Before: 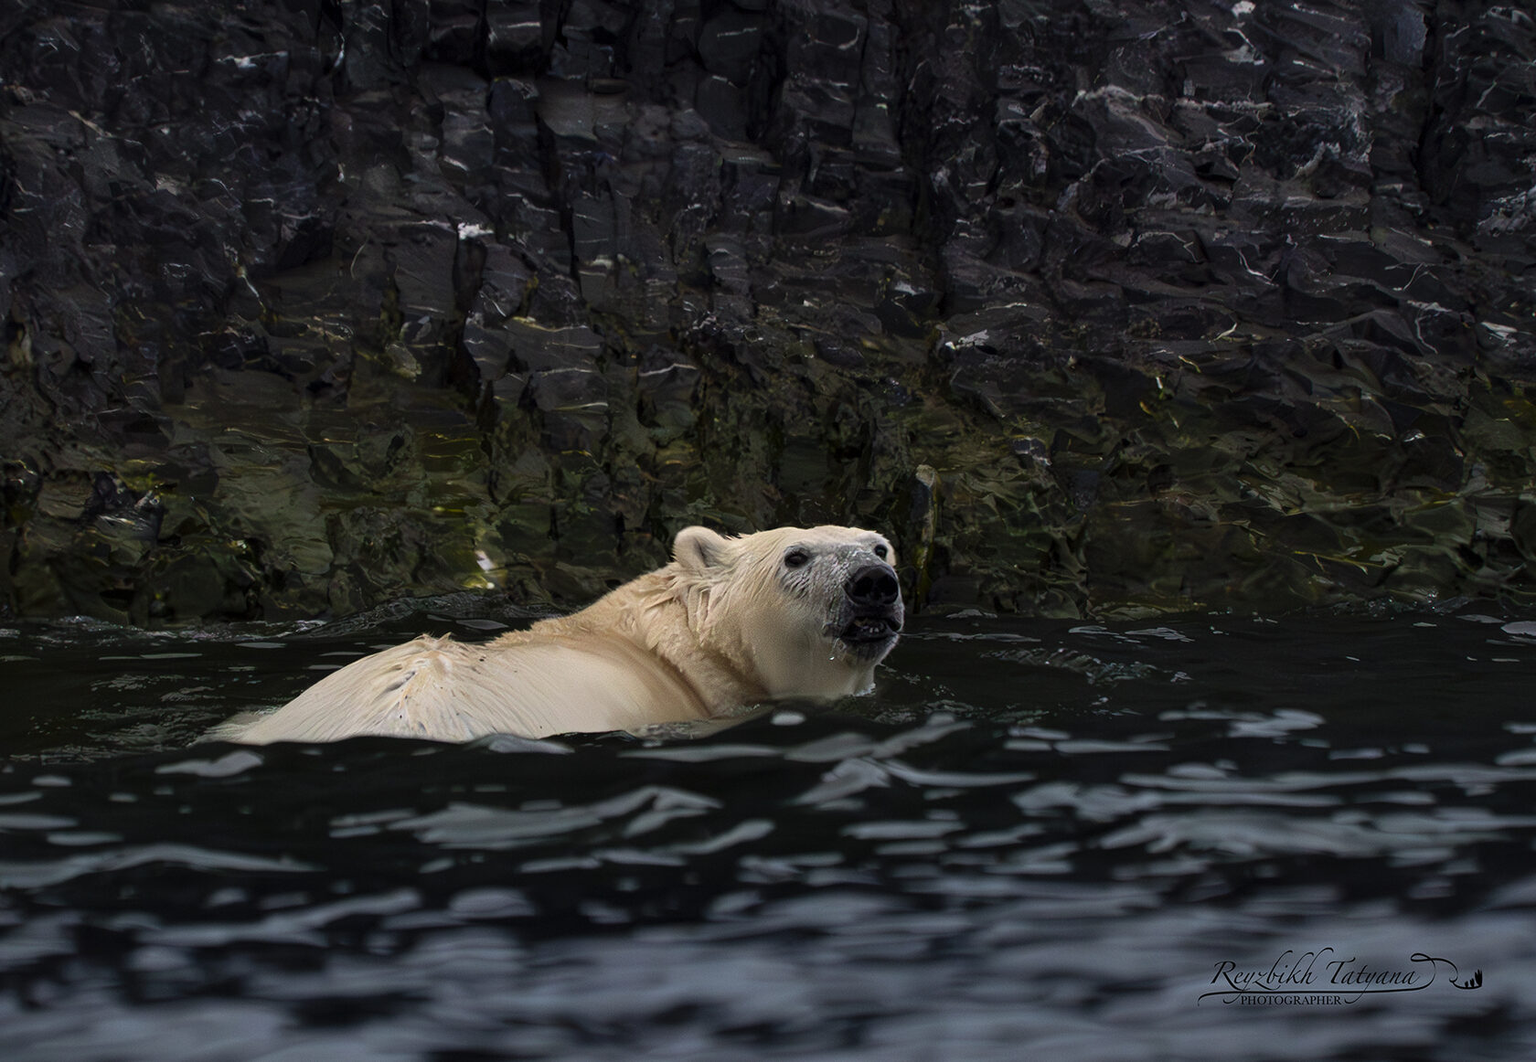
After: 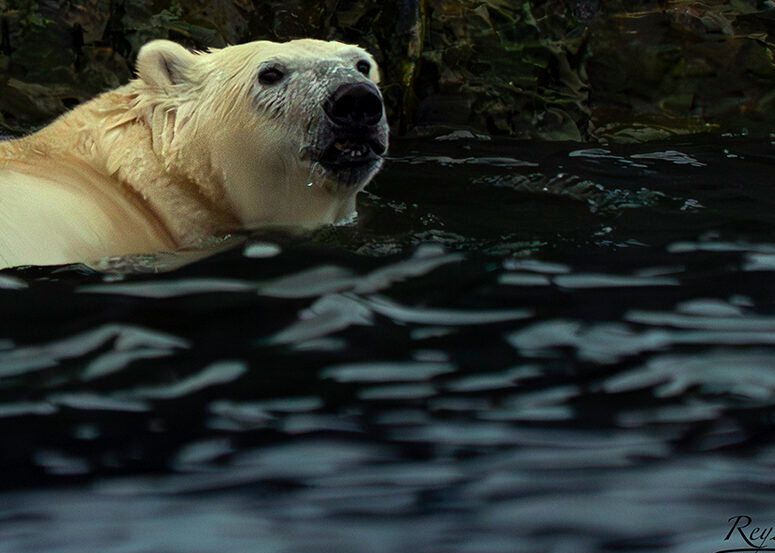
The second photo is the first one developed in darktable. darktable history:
color balance rgb: shadows lift › chroma 0.783%, shadows lift › hue 115.09°, highlights gain › luminance 15.486%, highlights gain › chroma 6.99%, highlights gain › hue 125.82°, perceptual saturation grading › global saturation 9.895%, perceptual brilliance grading › global brilliance 12.253%, global vibrance 5.416%
exposure: exposure -0.464 EV, compensate highlight preservation false
crop: left 35.76%, top 46.178%, right 18.09%, bottom 6.182%
